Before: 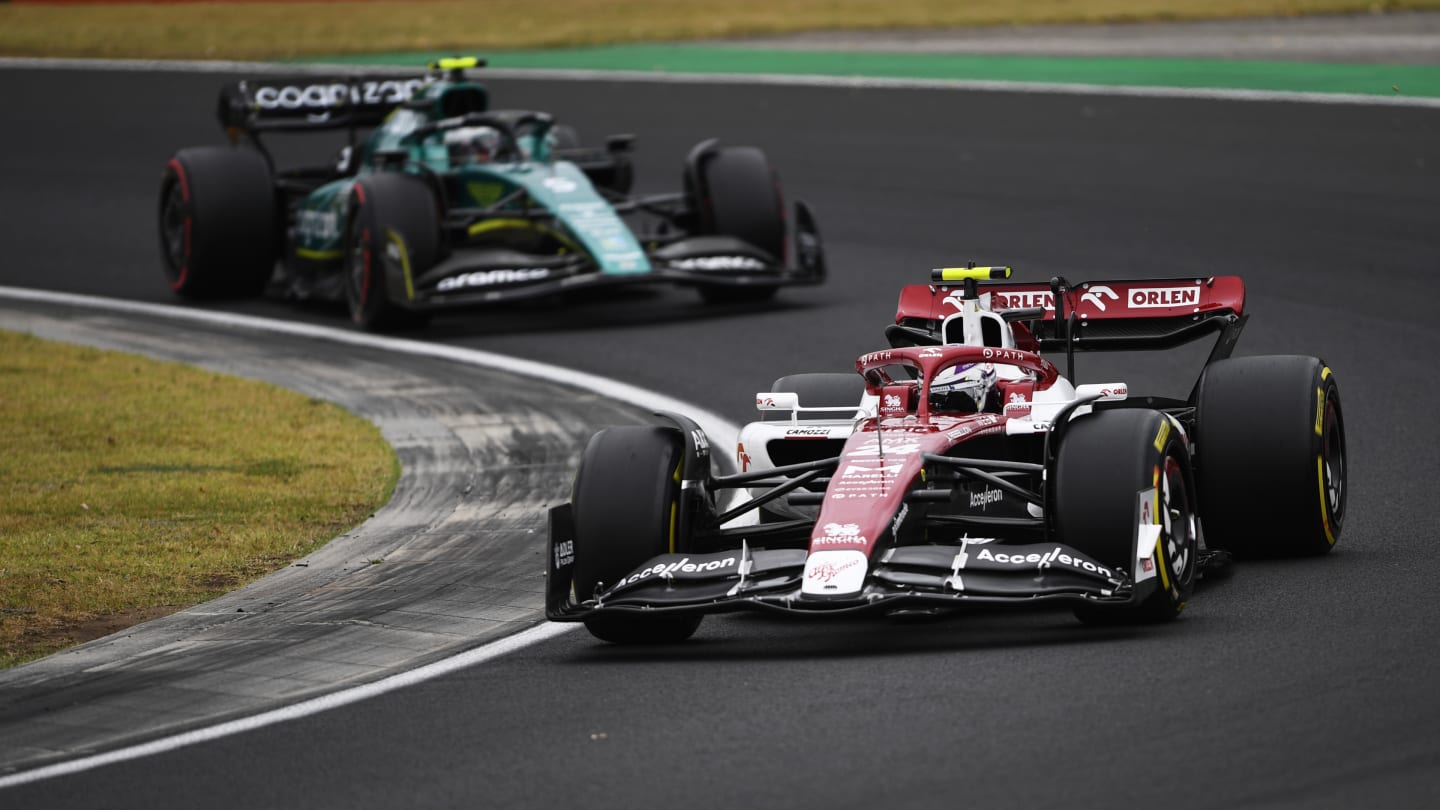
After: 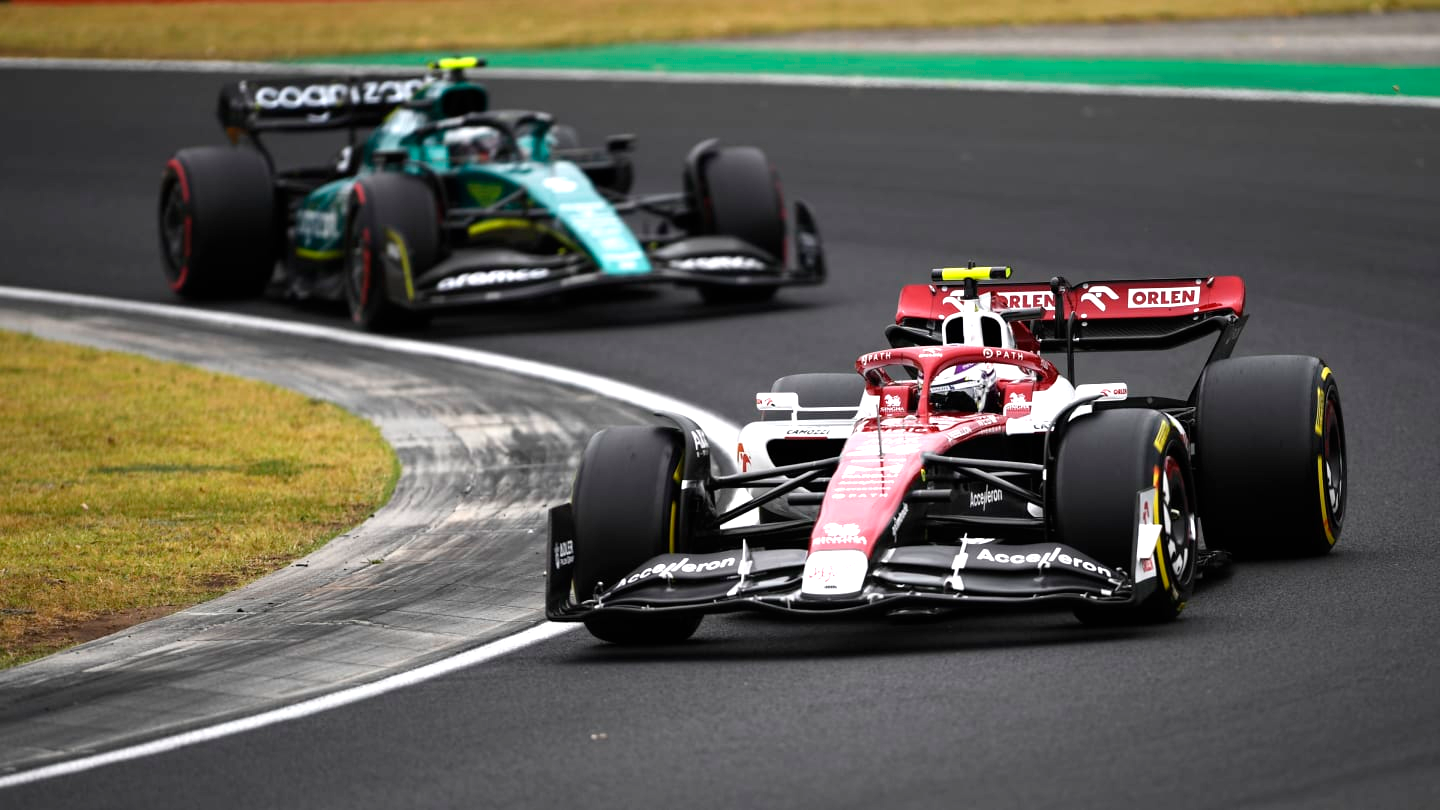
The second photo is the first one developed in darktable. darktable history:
exposure: exposure 0.7 EV, compensate highlight preservation false
